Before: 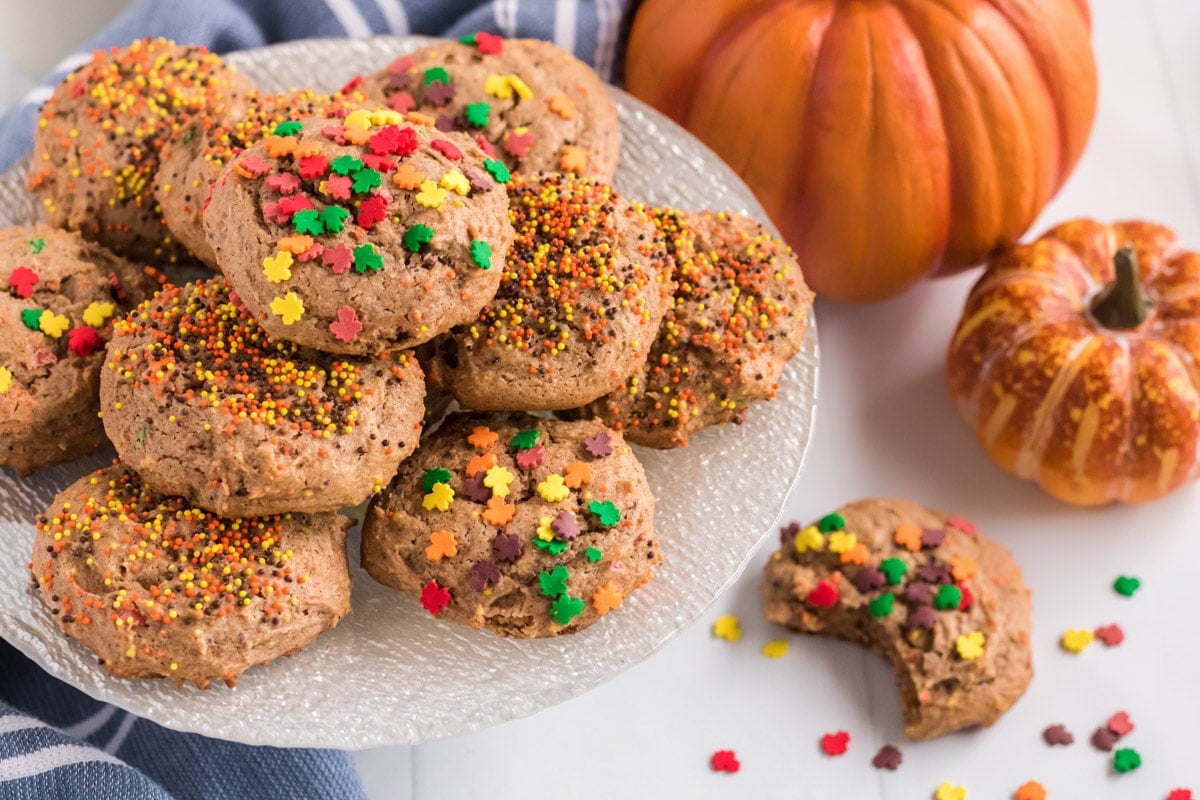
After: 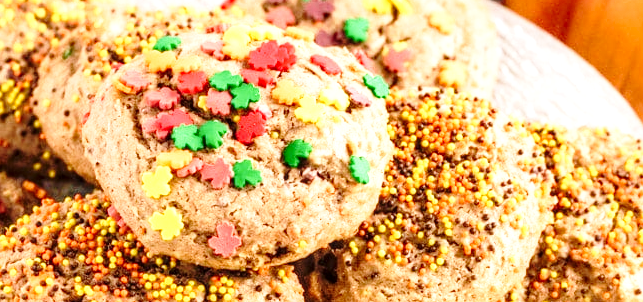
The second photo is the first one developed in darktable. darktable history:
local contrast: detail 130%
crop: left 10.121%, top 10.631%, right 36.218%, bottom 51.526%
base curve: curves: ch0 [(0, 0) (0.028, 0.03) (0.121, 0.232) (0.46, 0.748) (0.859, 0.968) (1, 1)], preserve colors none
exposure: exposure 0.64 EV, compensate highlight preservation false
